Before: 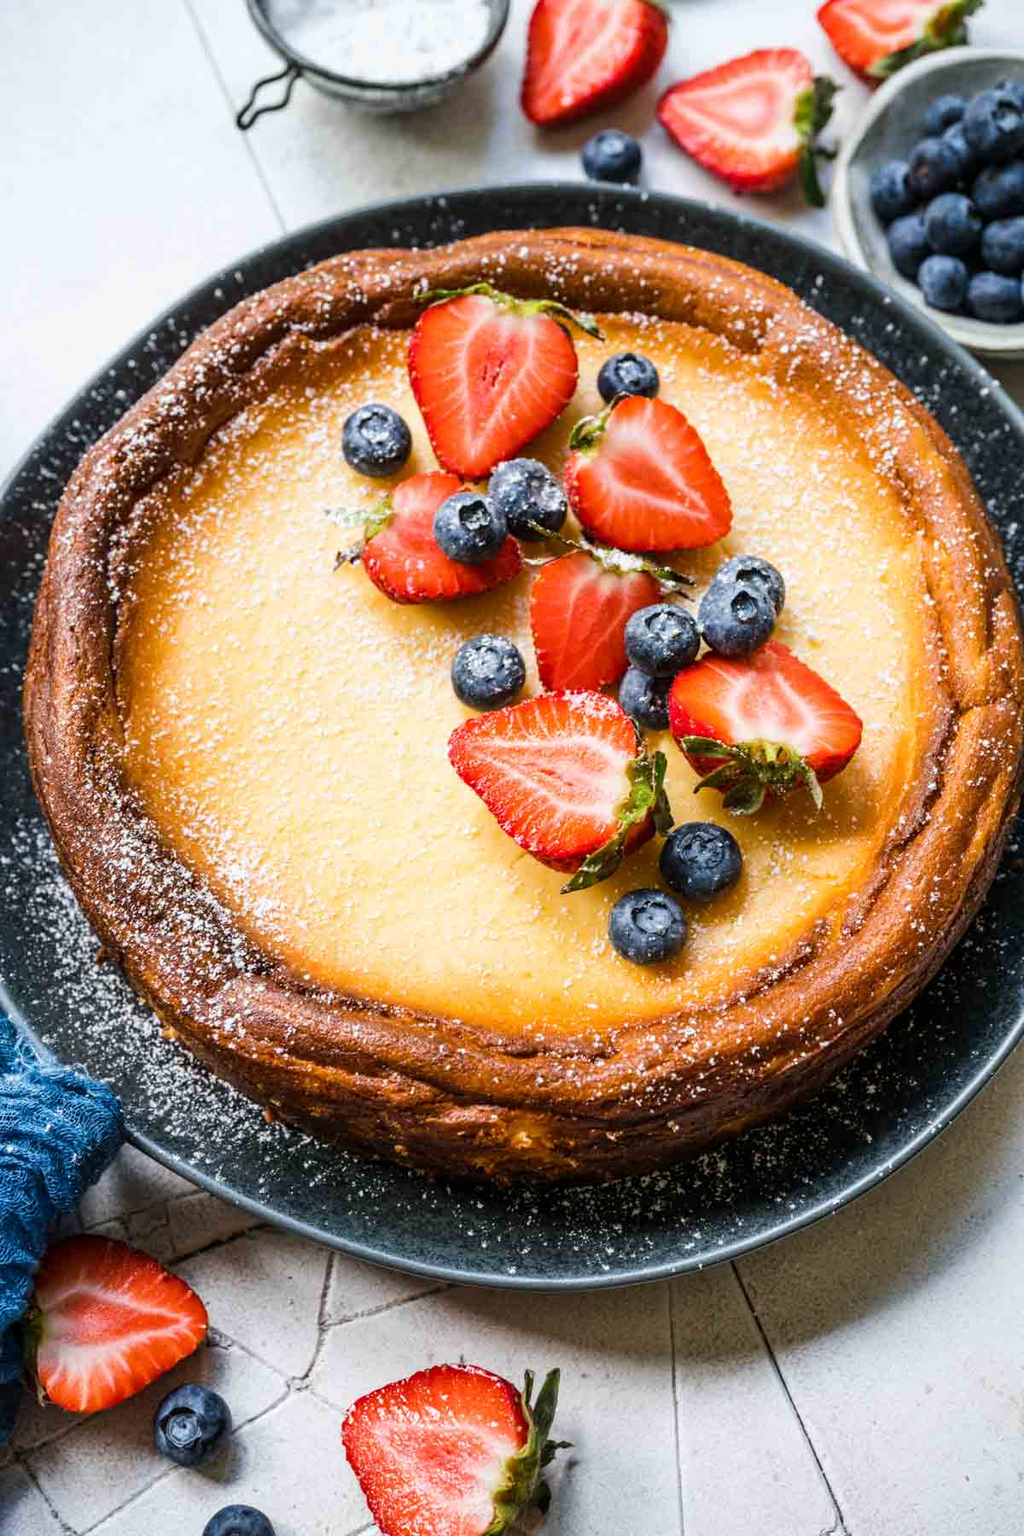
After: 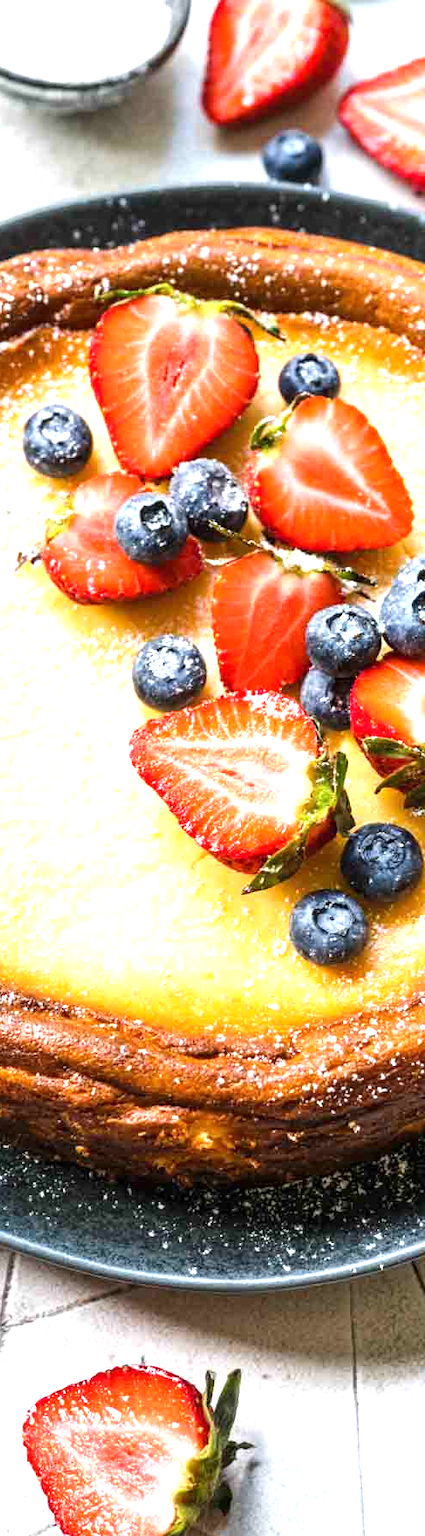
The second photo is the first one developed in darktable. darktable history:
crop: left 31.193%, right 27.245%
exposure: black level correction 0, exposure 0.893 EV, compensate exposure bias true, compensate highlight preservation false
